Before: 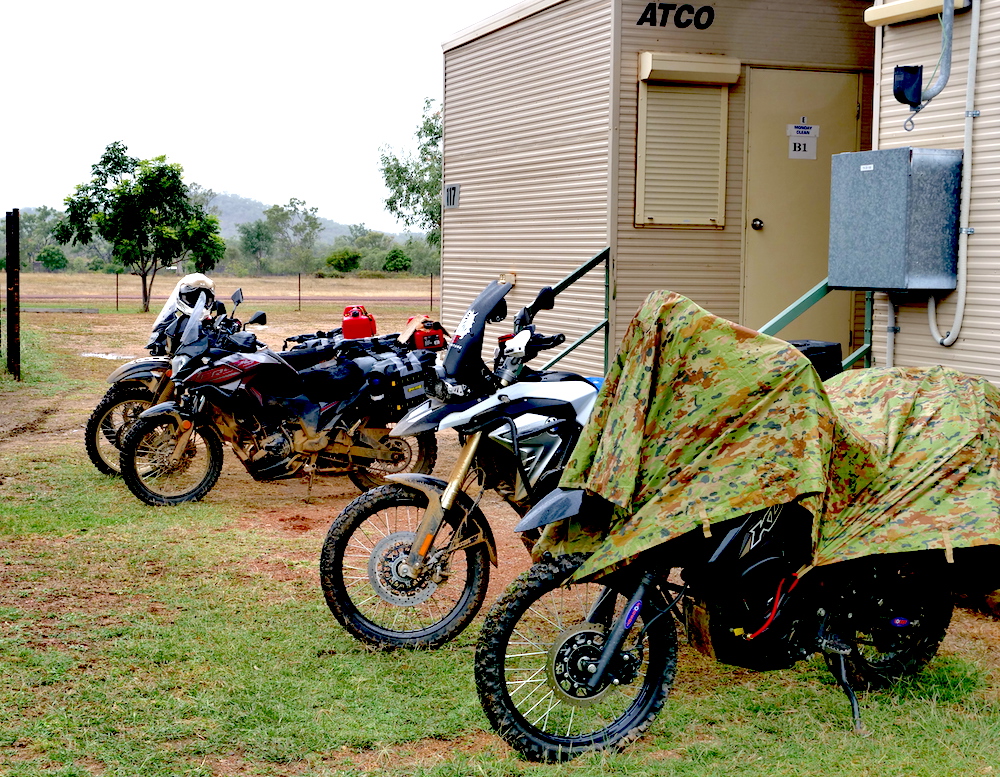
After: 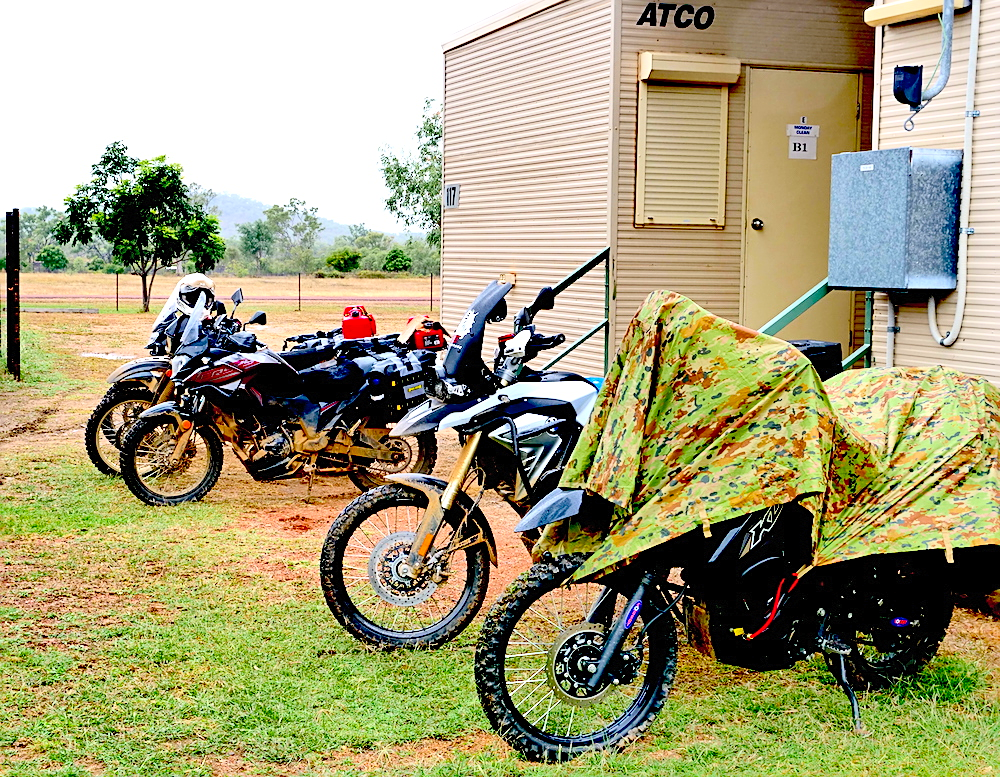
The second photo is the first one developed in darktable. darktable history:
sharpen: on, module defaults
contrast brightness saturation: contrast 0.24, brightness 0.26, saturation 0.39
